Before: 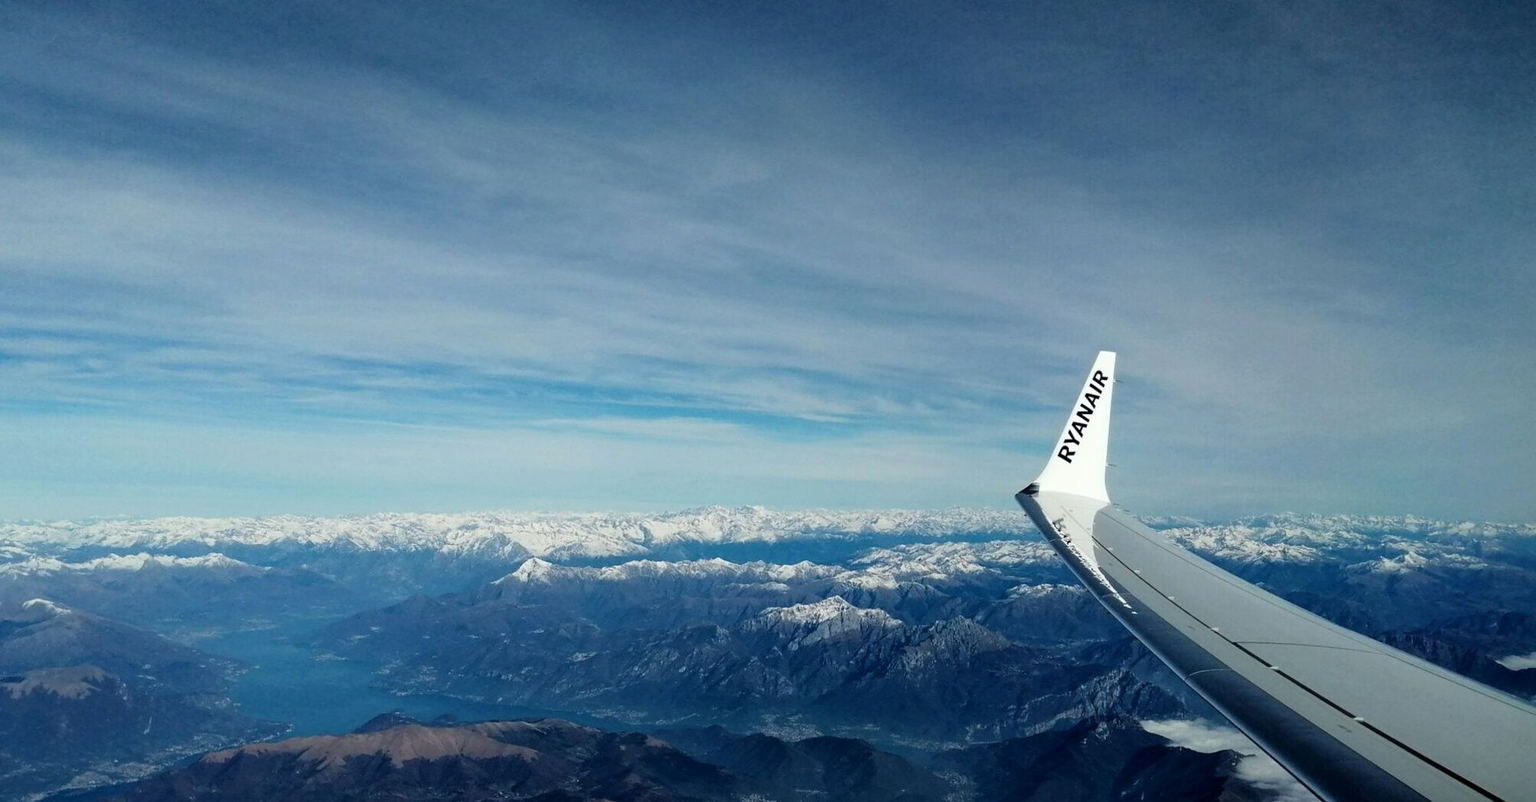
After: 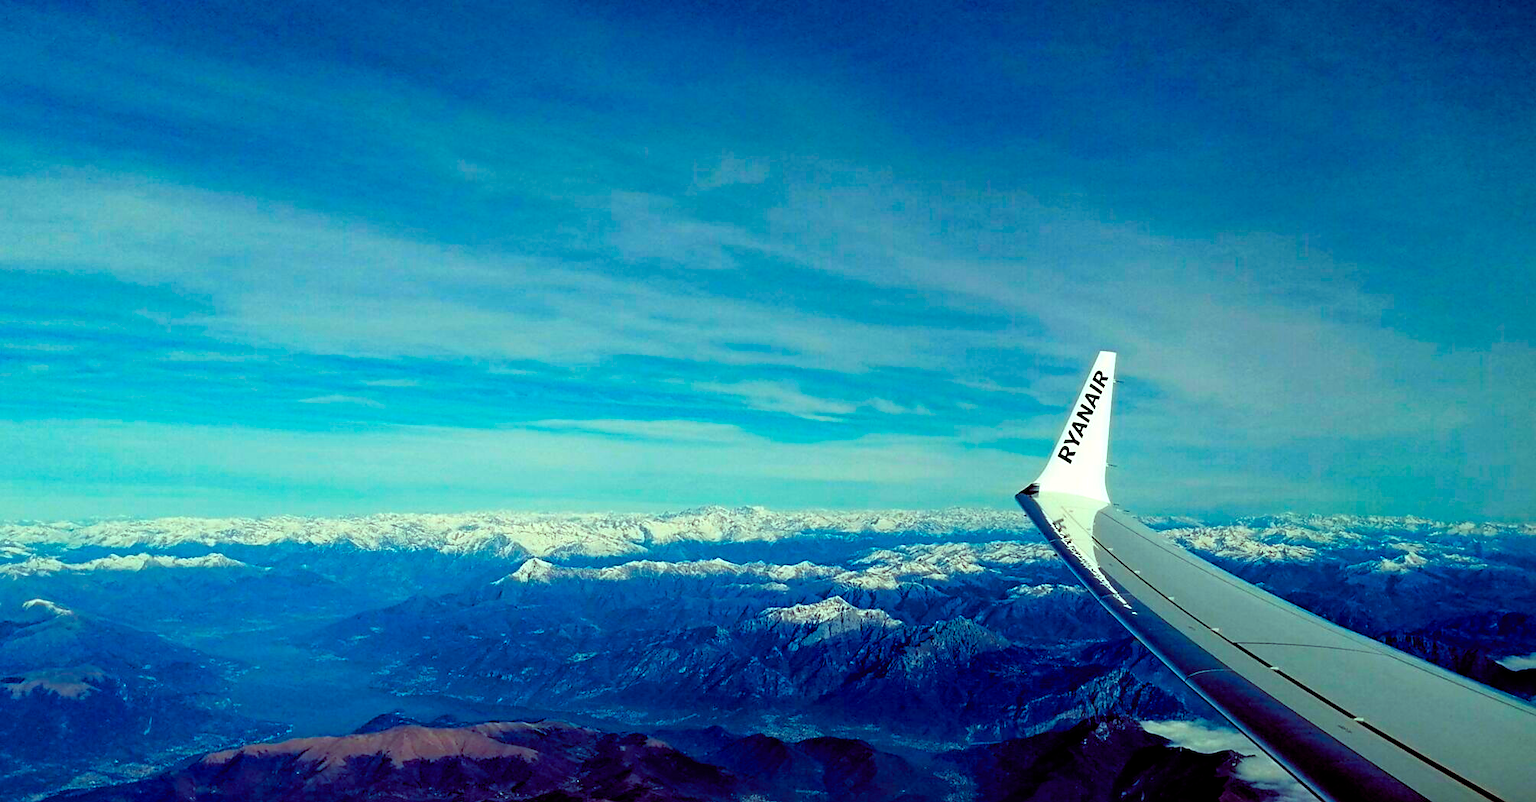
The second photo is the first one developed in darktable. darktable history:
haze removal: compatibility mode true, adaptive false
color balance rgb: highlights gain › luminance 15.389%, highlights gain › chroma 7.076%, highlights gain › hue 128.59°, global offset › luminance -0.186%, global offset › chroma 0.269%, linear chroma grading › global chroma 42.539%, perceptual saturation grading › global saturation 20%, perceptual saturation grading › highlights -25.835%, perceptual saturation grading › shadows 50.03%, global vibrance 20%
sharpen: radius 1.857, amount 0.399, threshold 1.376
